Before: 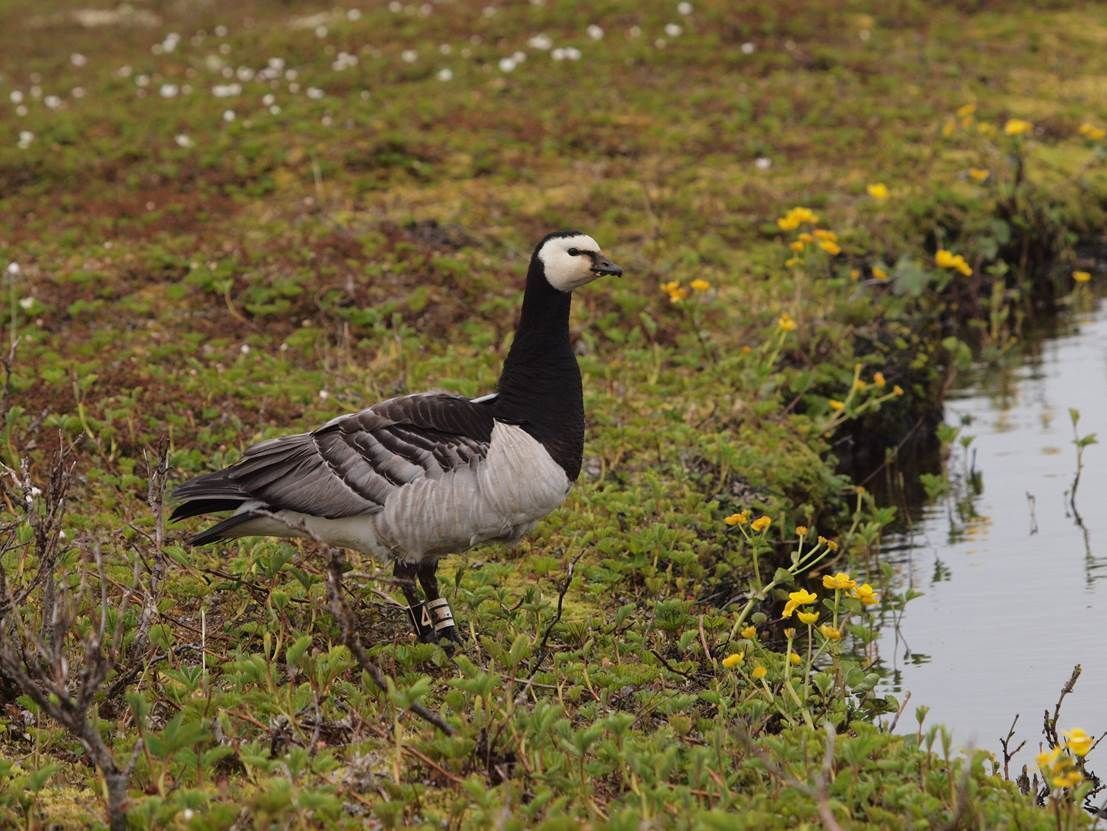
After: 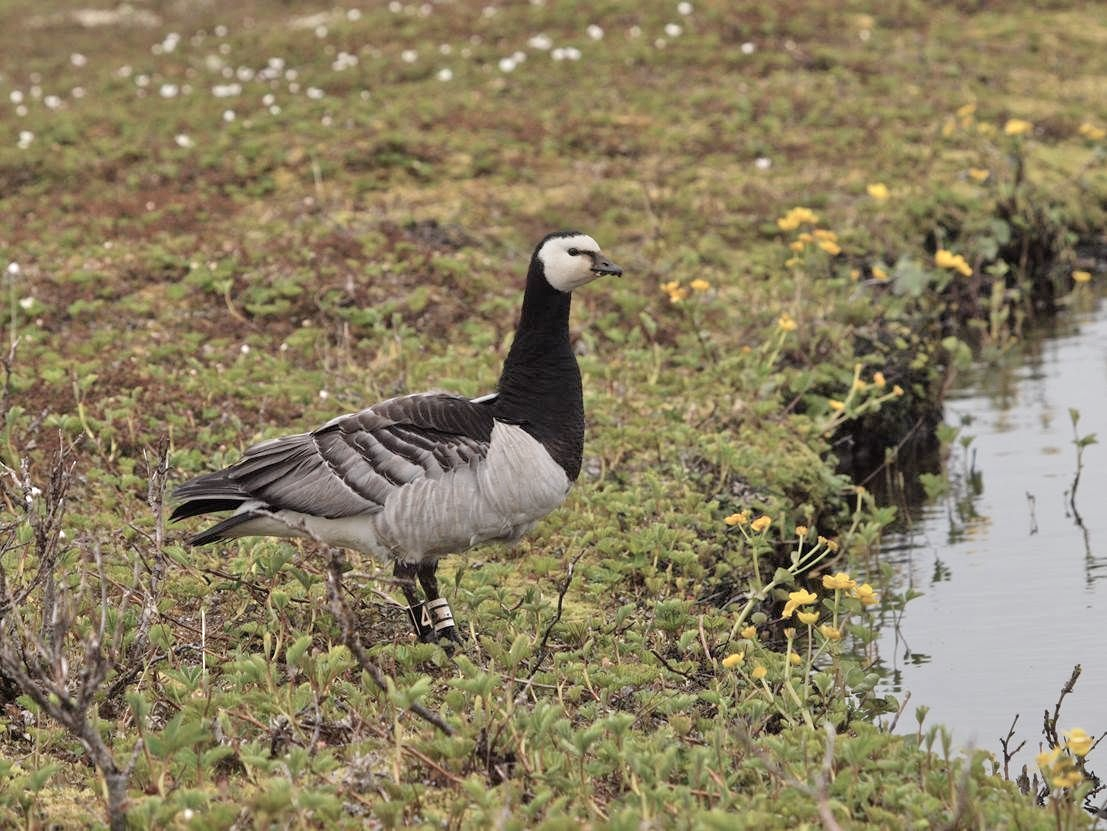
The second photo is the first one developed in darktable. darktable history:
tone equalizer: -7 EV 0.165 EV, -6 EV 0.596 EV, -5 EV 1.16 EV, -4 EV 1.32 EV, -3 EV 1.18 EV, -2 EV 0.6 EV, -1 EV 0.148 EV
contrast brightness saturation: contrast 0.103, saturation -0.357
